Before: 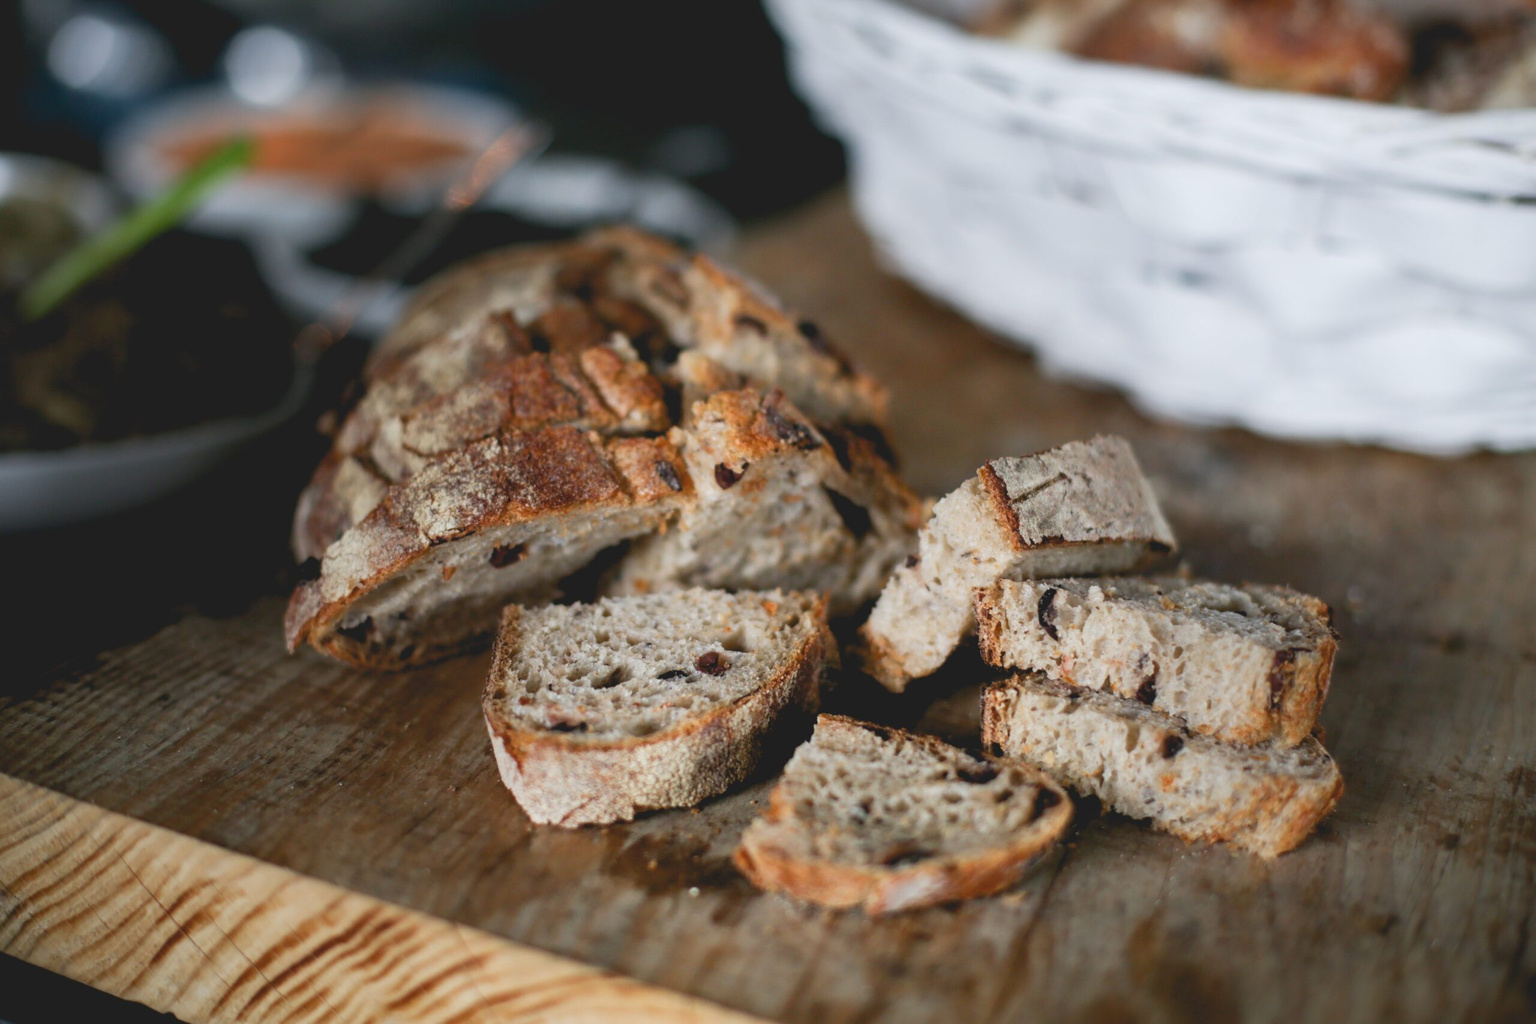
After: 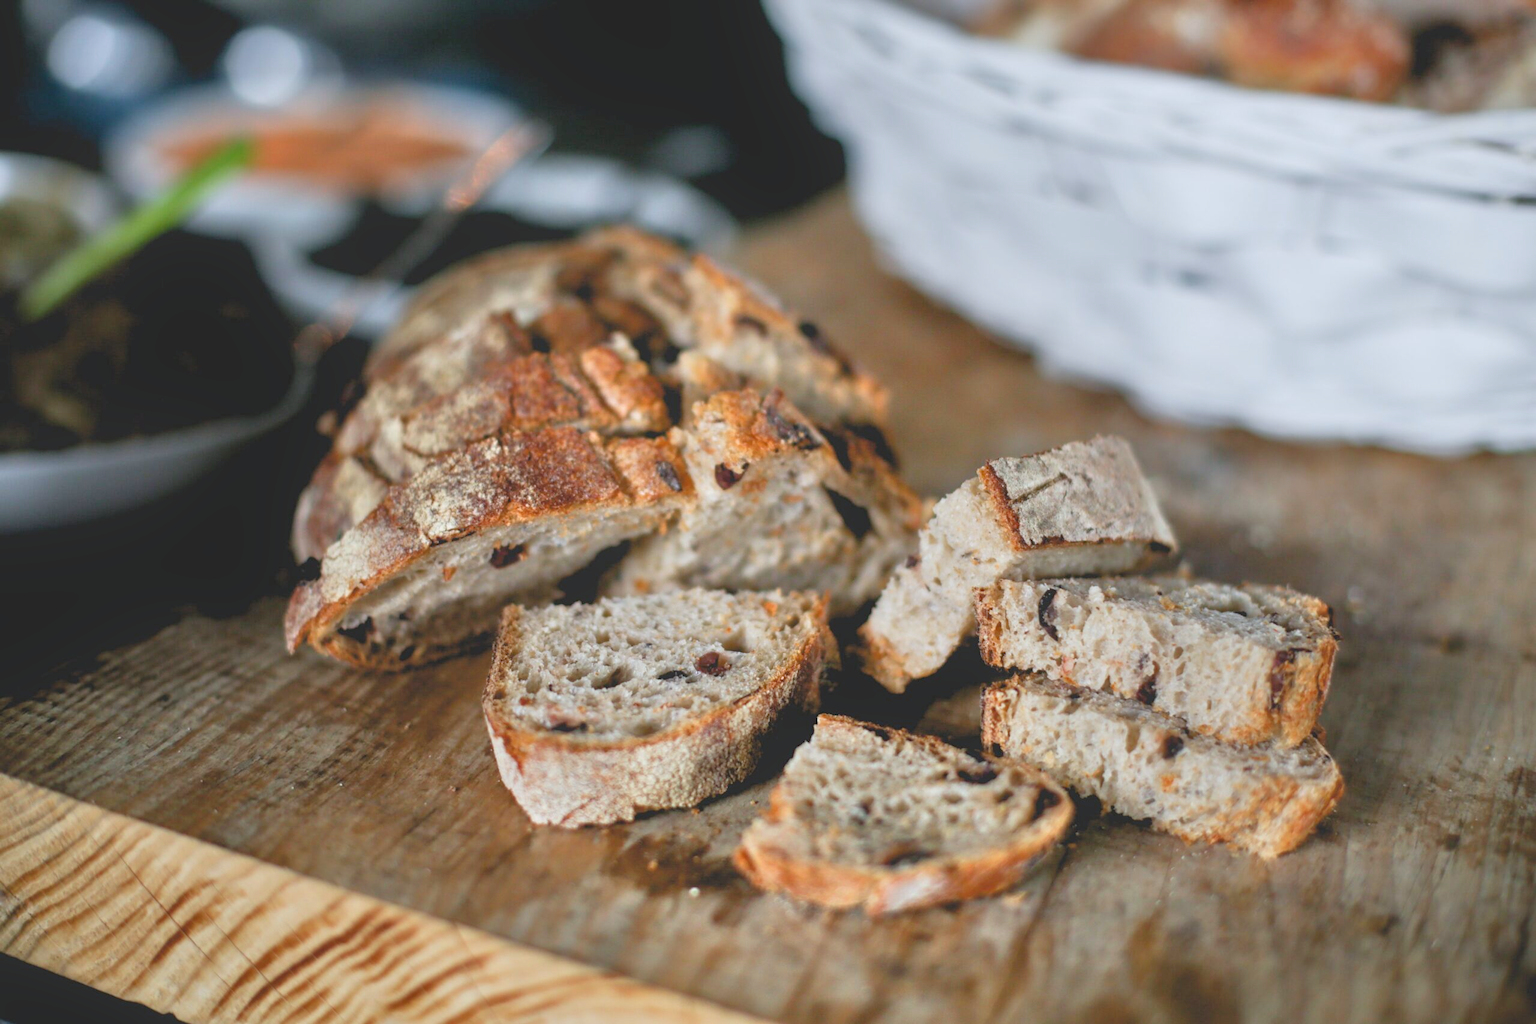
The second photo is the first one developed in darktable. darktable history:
white balance: red 0.982, blue 1.018
exposure: exposure -0.153 EV, compensate highlight preservation false
tone equalizer: -7 EV 0.15 EV, -6 EV 0.6 EV, -5 EV 1.15 EV, -4 EV 1.33 EV, -3 EV 1.15 EV, -2 EV 0.6 EV, -1 EV 0.15 EV, mask exposure compensation -0.5 EV
